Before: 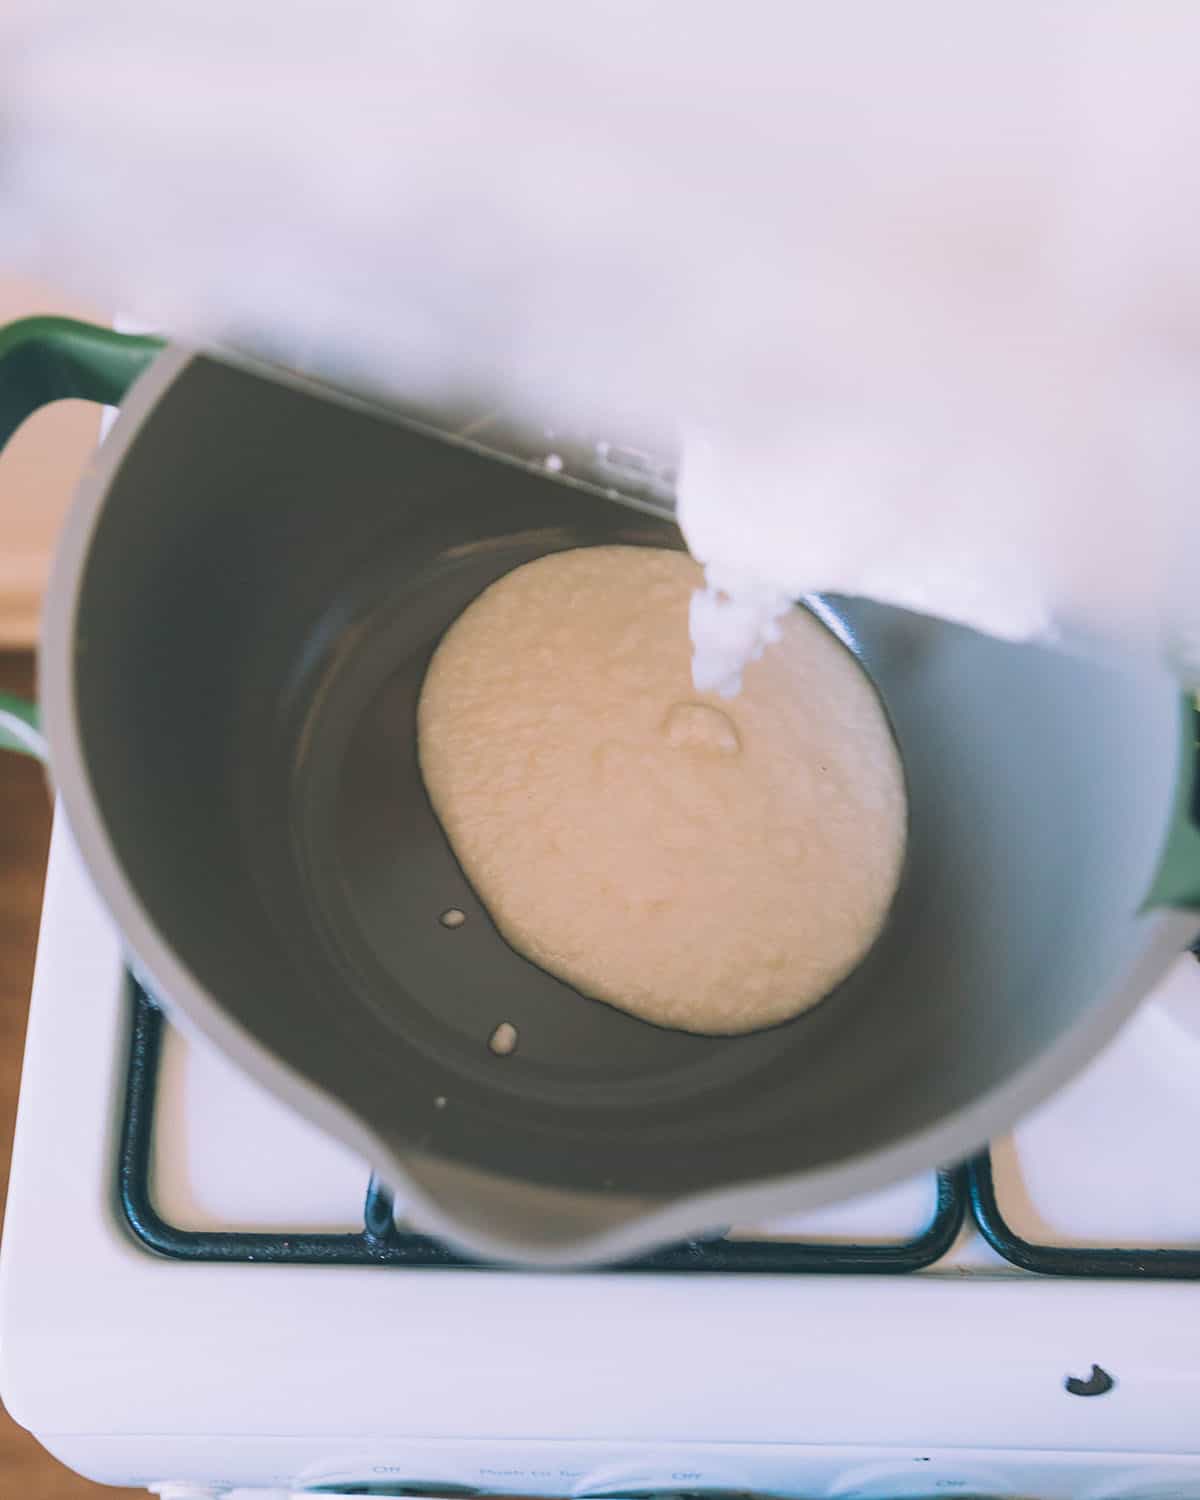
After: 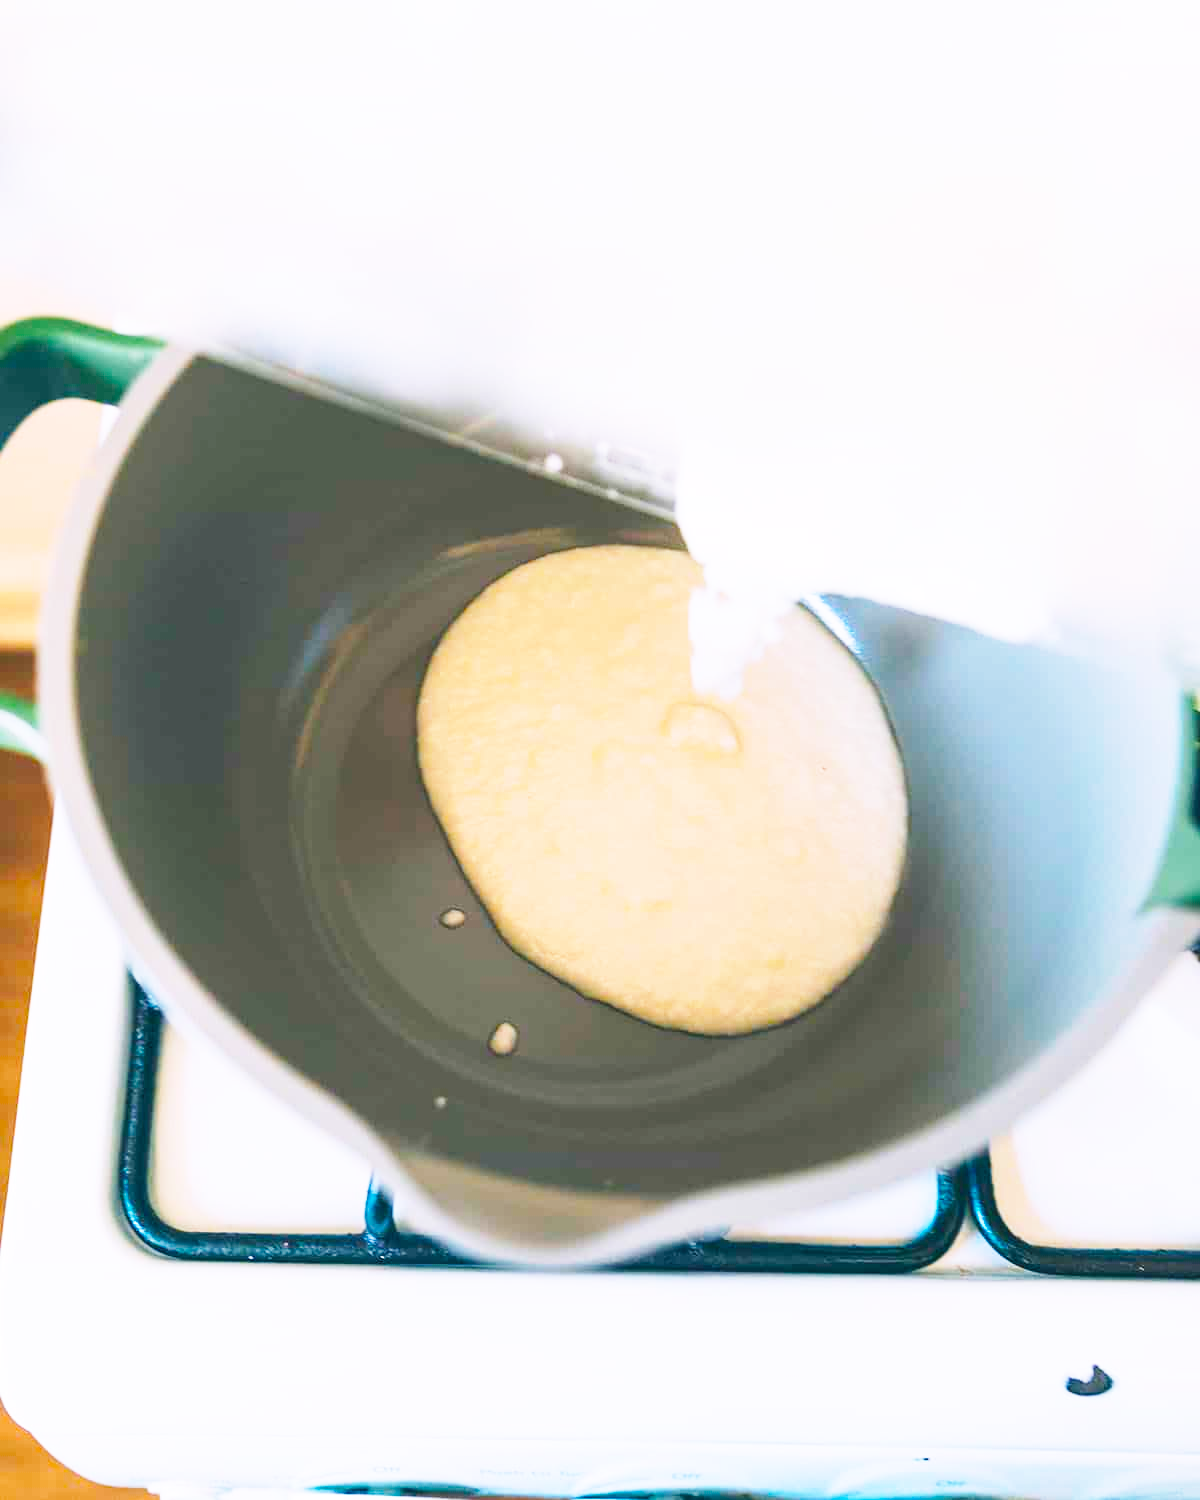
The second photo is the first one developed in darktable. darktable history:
color balance rgb: power › hue 72°, perceptual saturation grading › global saturation 29.956%, global vibrance 30.277%, contrast 10.136%
base curve: curves: ch0 [(0, 0) (0.018, 0.026) (0.143, 0.37) (0.33, 0.731) (0.458, 0.853) (0.735, 0.965) (0.905, 0.986) (1, 1)], preserve colors none
